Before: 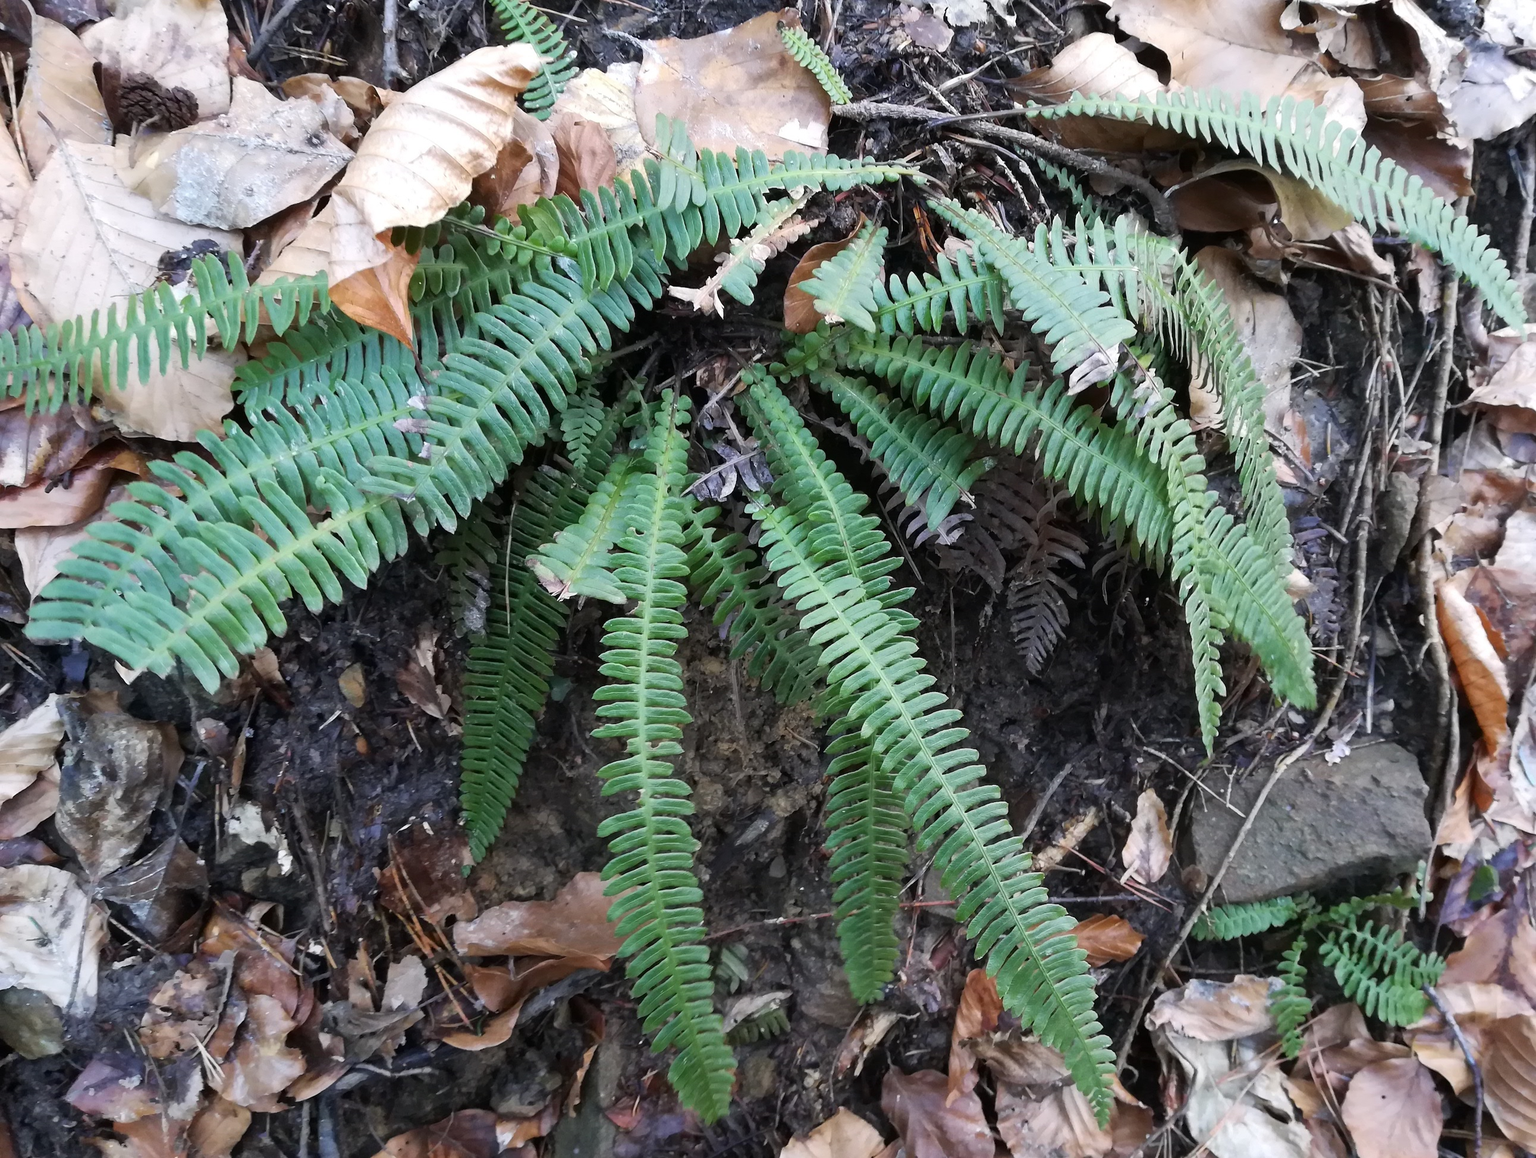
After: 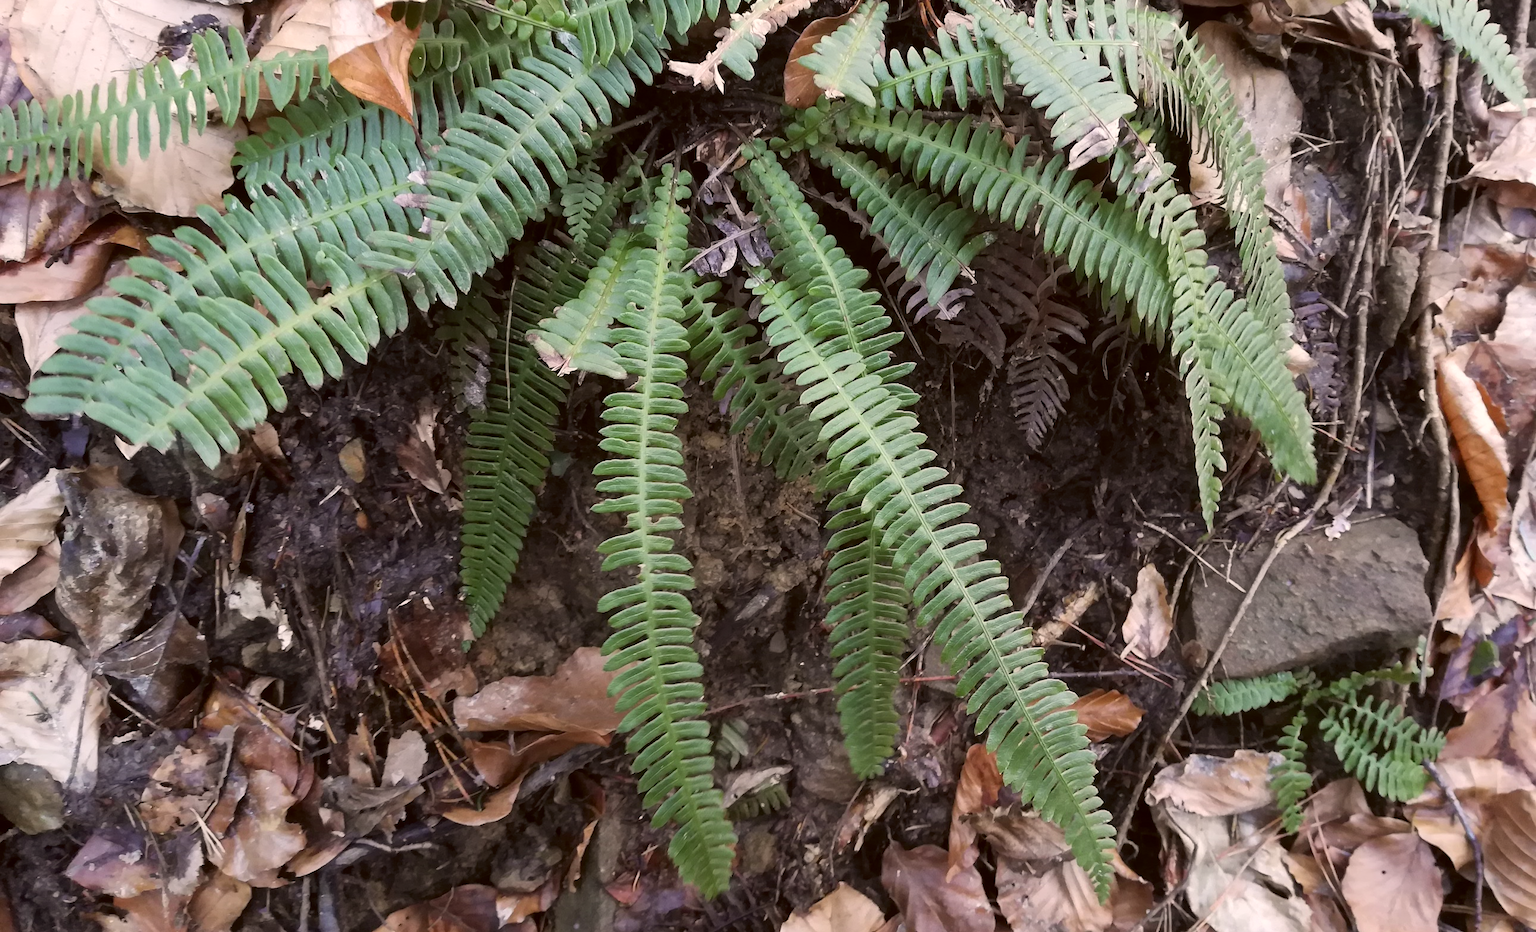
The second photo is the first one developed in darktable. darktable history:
color correction: highlights a* 6.53, highlights b* 7.48, shadows a* 5.54, shadows b* 7.07, saturation 0.893
crop and rotate: top 19.492%
